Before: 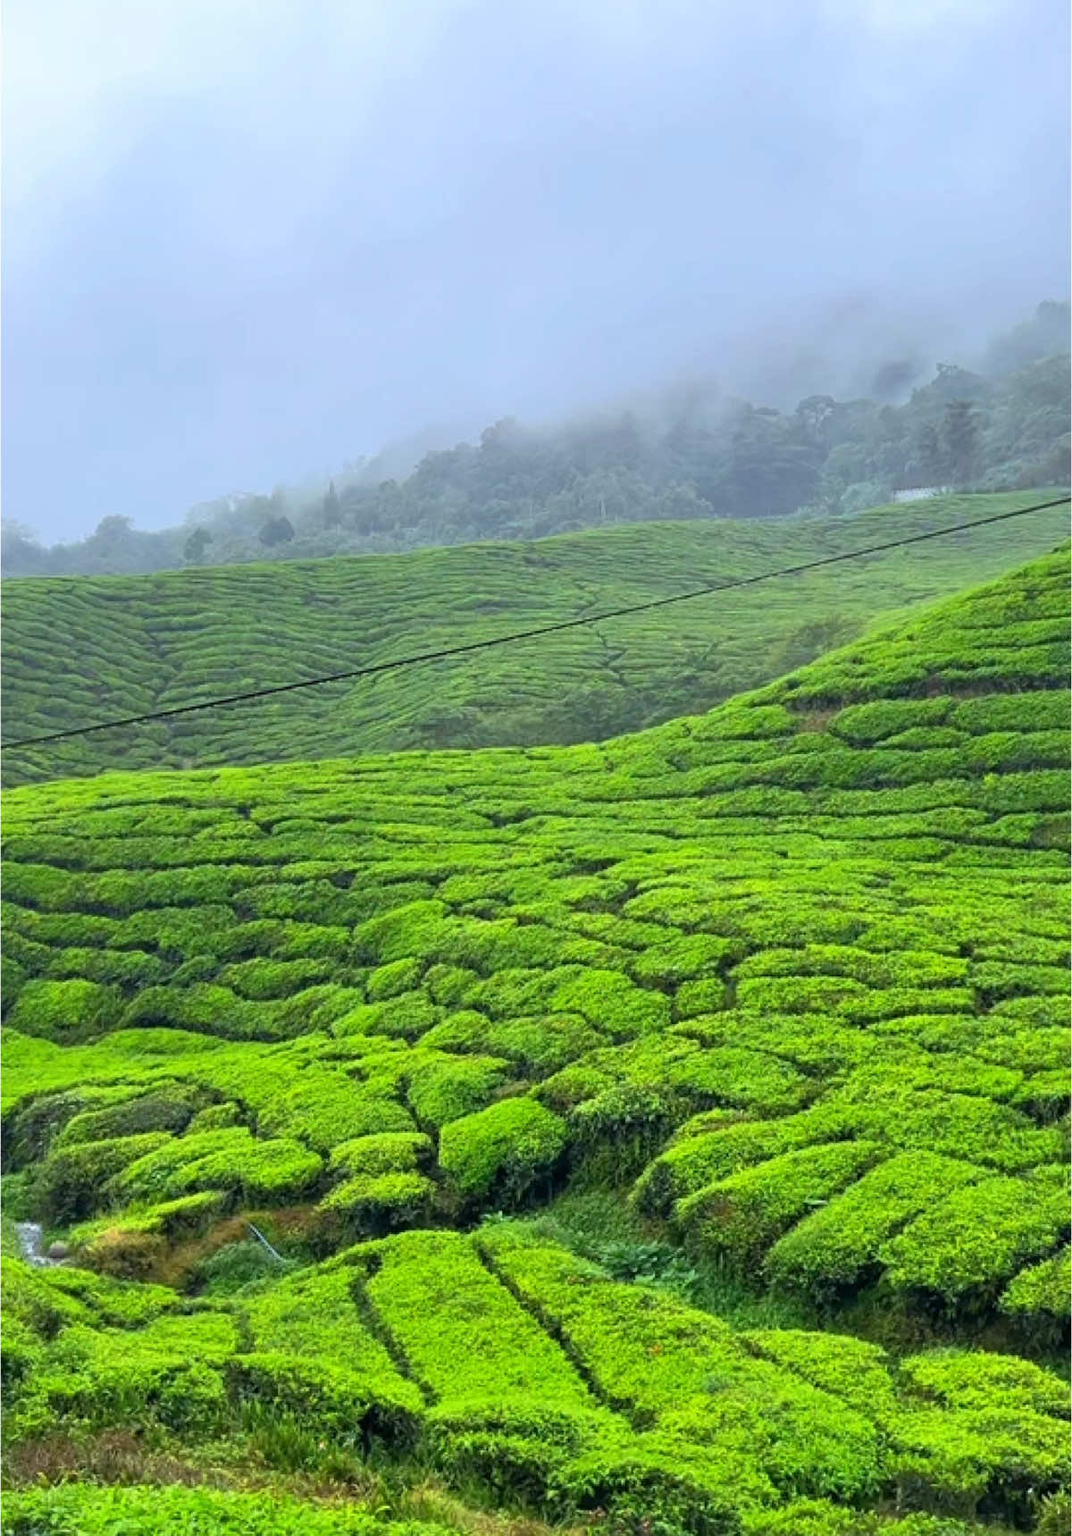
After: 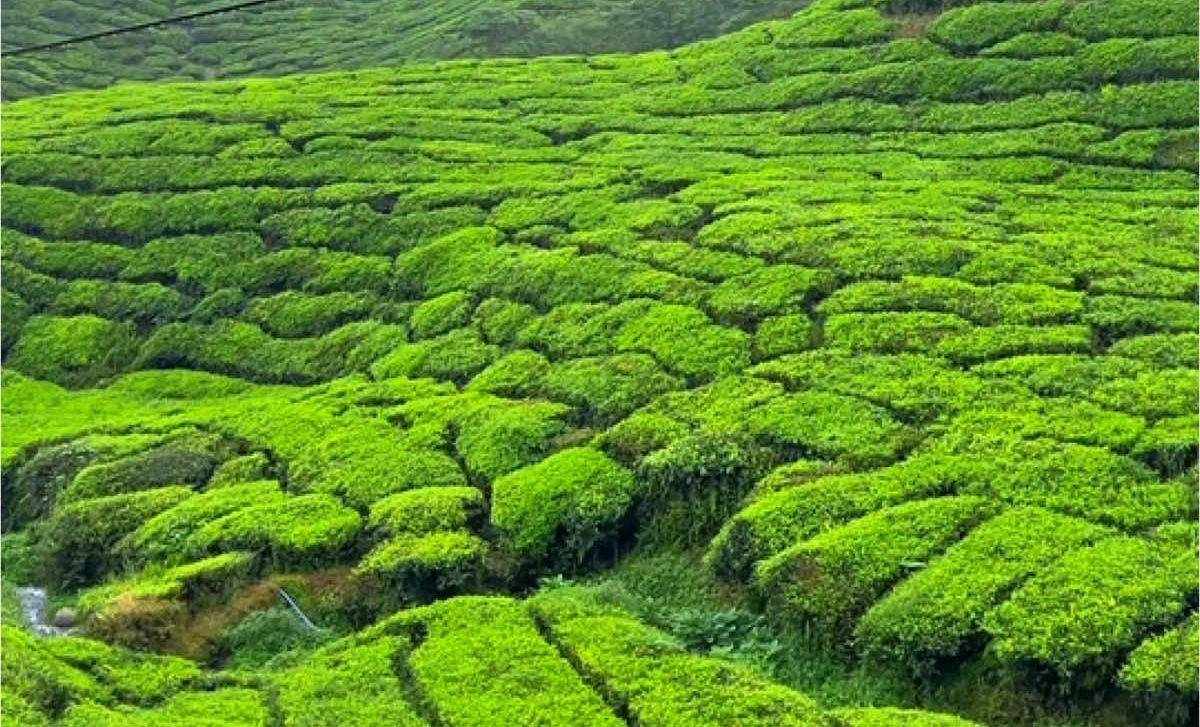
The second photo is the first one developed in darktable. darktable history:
crop: top 45.455%, bottom 12.212%
